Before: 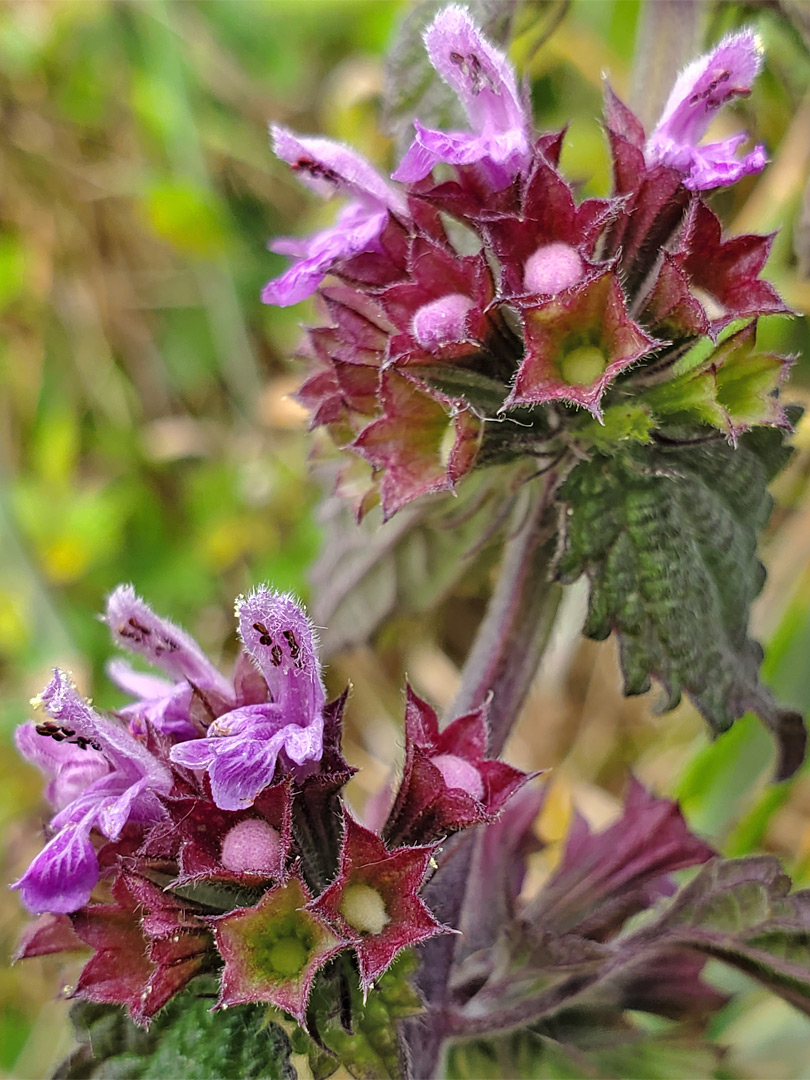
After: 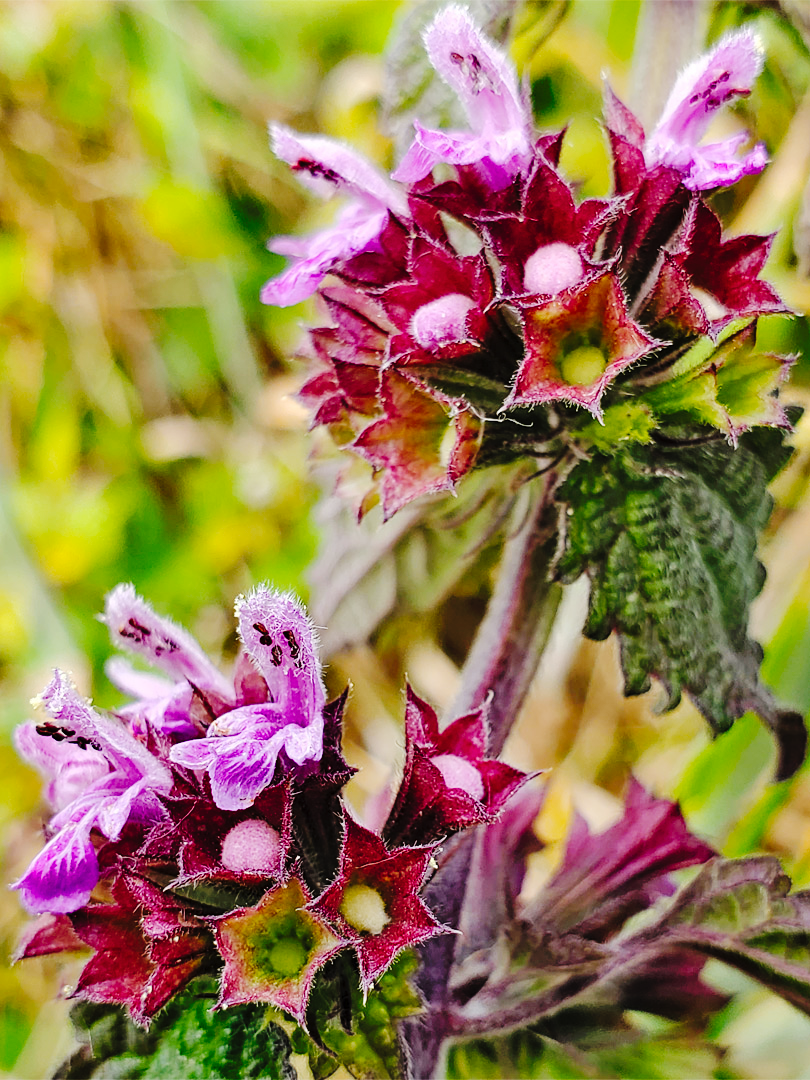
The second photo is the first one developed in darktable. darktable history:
tone curve: curves: ch0 [(0, 0) (0.003, 0.003) (0.011, 0.009) (0.025, 0.018) (0.044, 0.027) (0.069, 0.034) (0.1, 0.043) (0.136, 0.056) (0.177, 0.084) (0.224, 0.138) (0.277, 0.203) (0.335, 0.329) (0.399, 0.451) (0.468, 0.572) (0.543, 0.671) (0.623, 0.754) (0.709, 0.821) (0.801, 0.88) (0.898, 0.938) (1, 1)], preserve colors none
